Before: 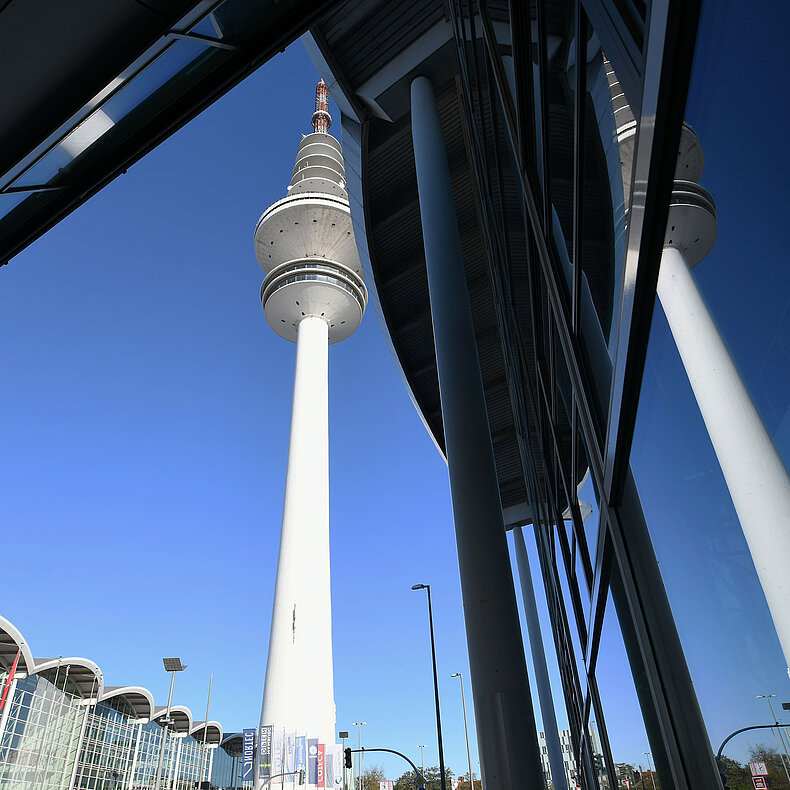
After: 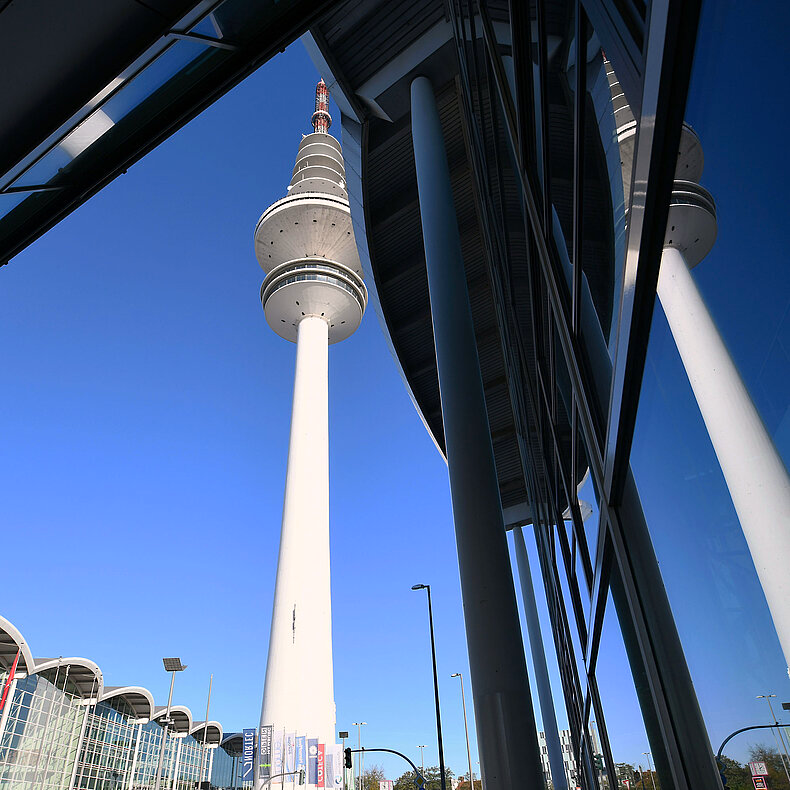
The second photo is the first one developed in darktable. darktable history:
sharpen: radius 5.325, amount 0.312, threshold 26.433
color correction: highlights a* 3.22, highlights b* 1.93, saturation 1.19
